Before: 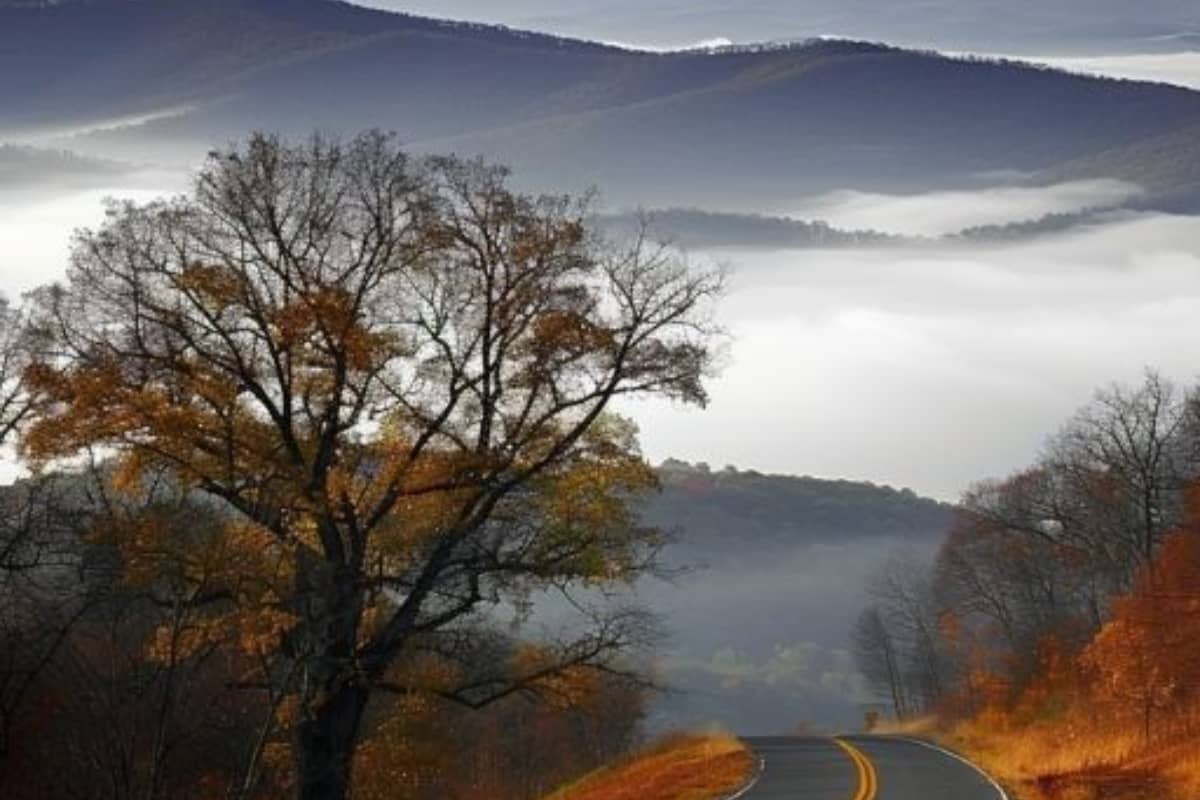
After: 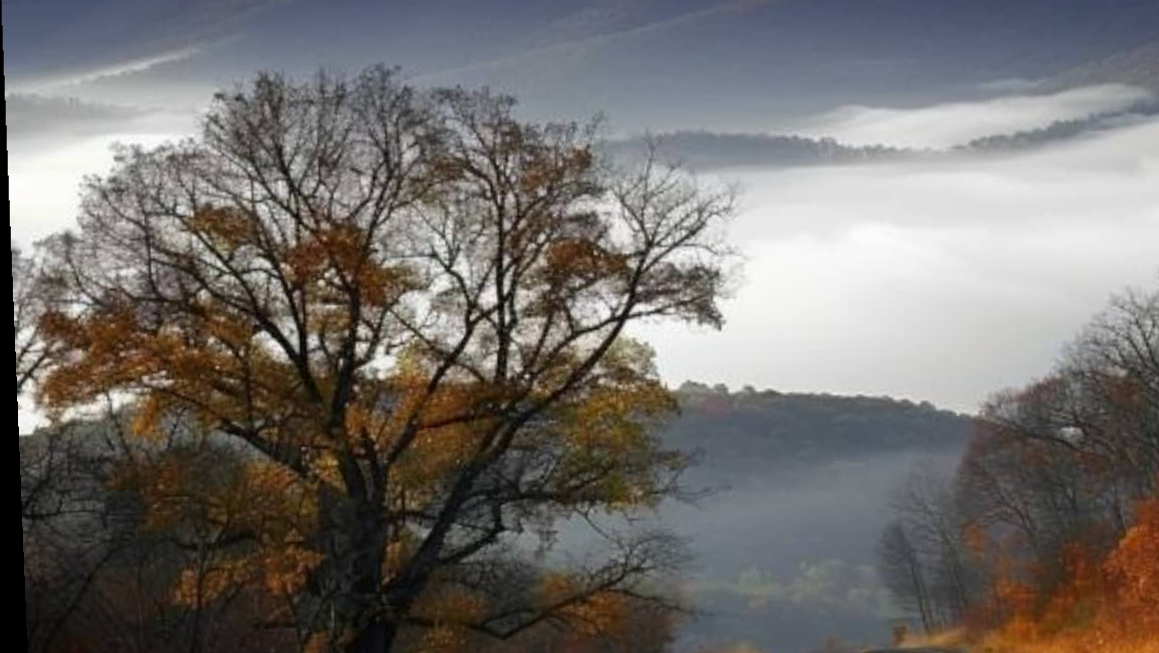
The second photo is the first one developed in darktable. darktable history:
rotate and perspective: rotation -2.29°, automatic cropping off
crop and rotate: angle 0.03°, top 11.643%, right 5.651%, bottom 11.189%
